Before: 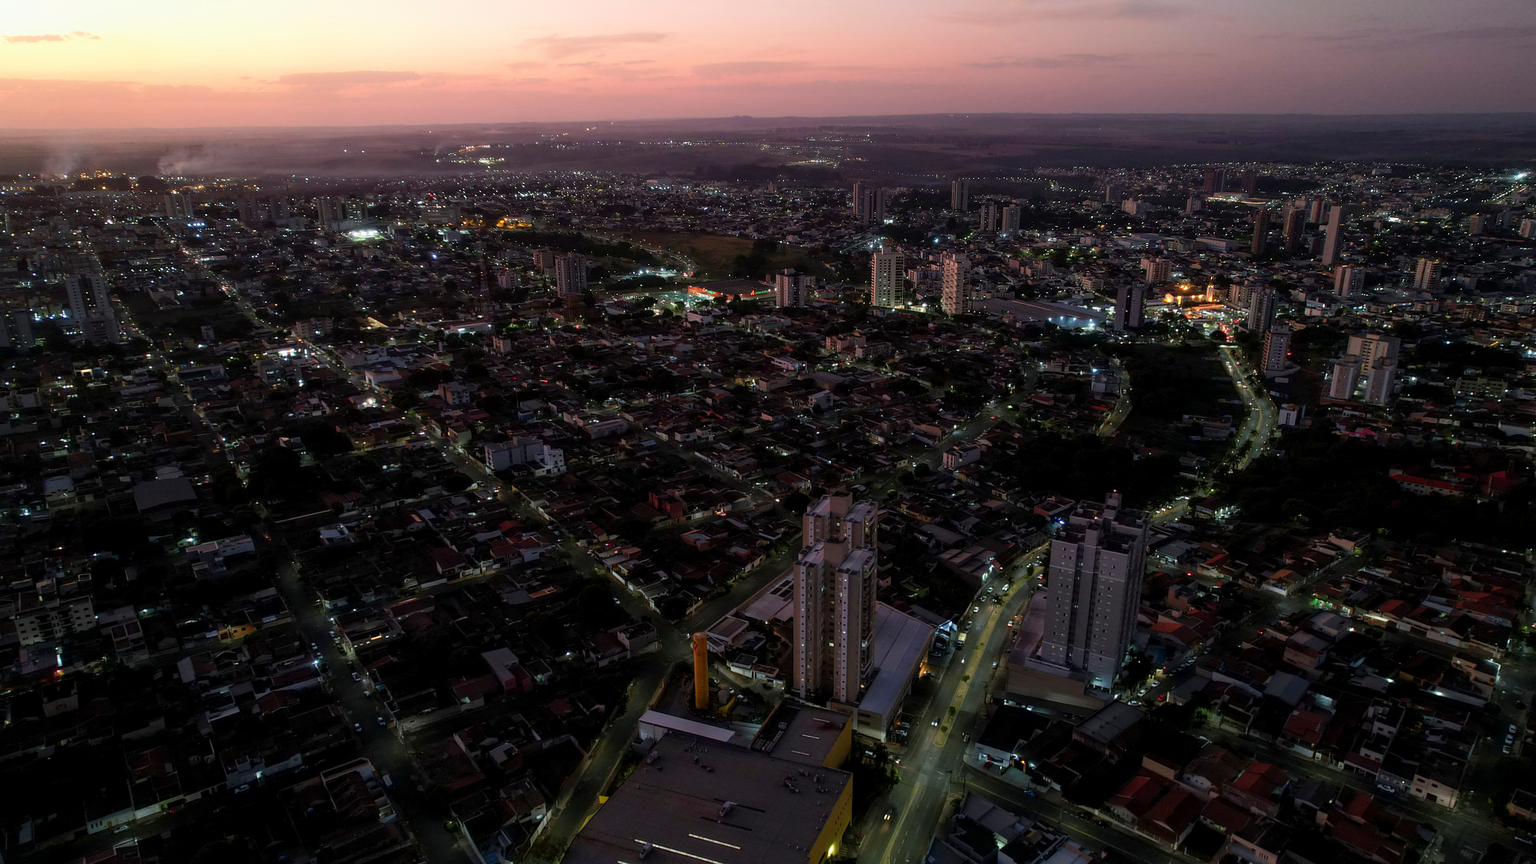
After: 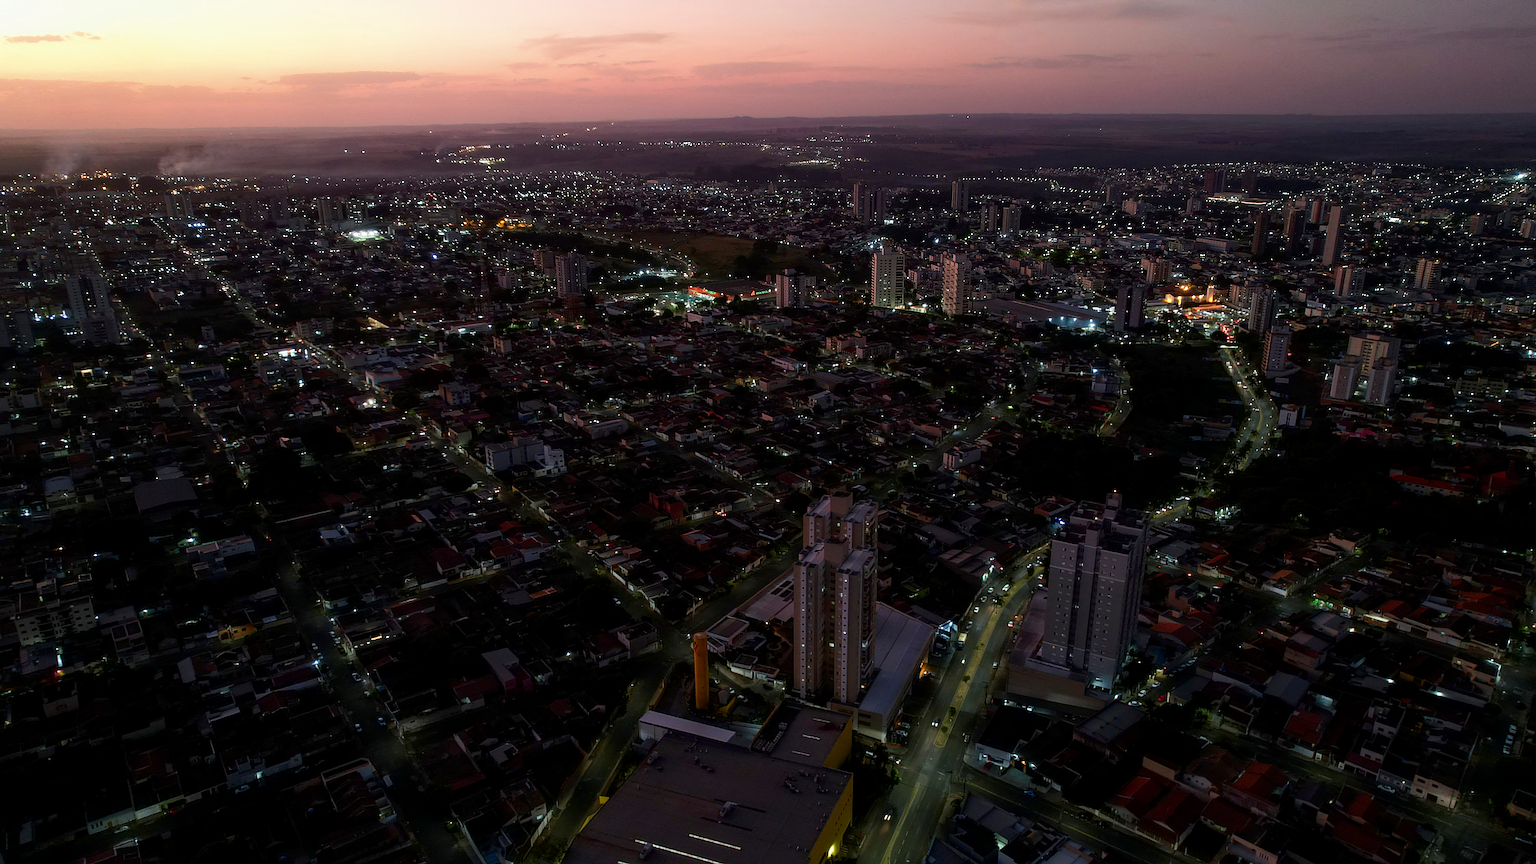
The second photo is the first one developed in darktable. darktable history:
sharpen: on, module defaults
contrast brightness saturation: brightness -0.09
